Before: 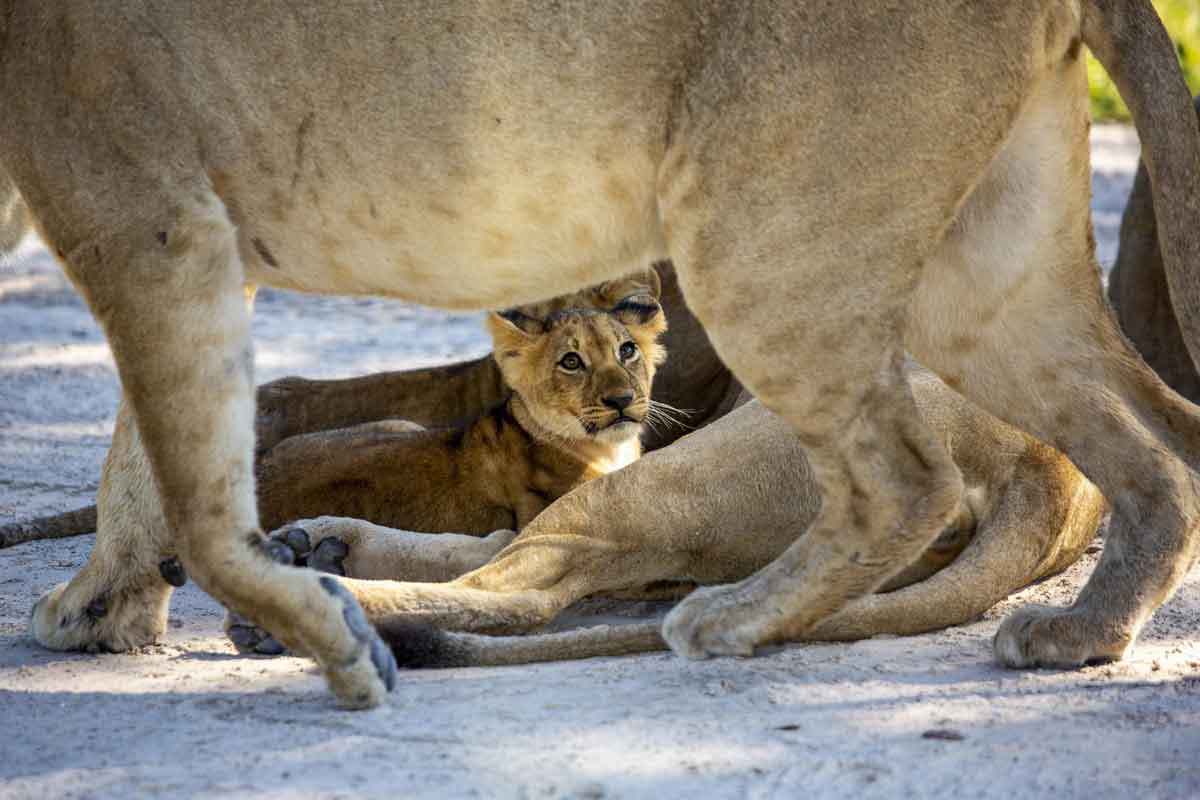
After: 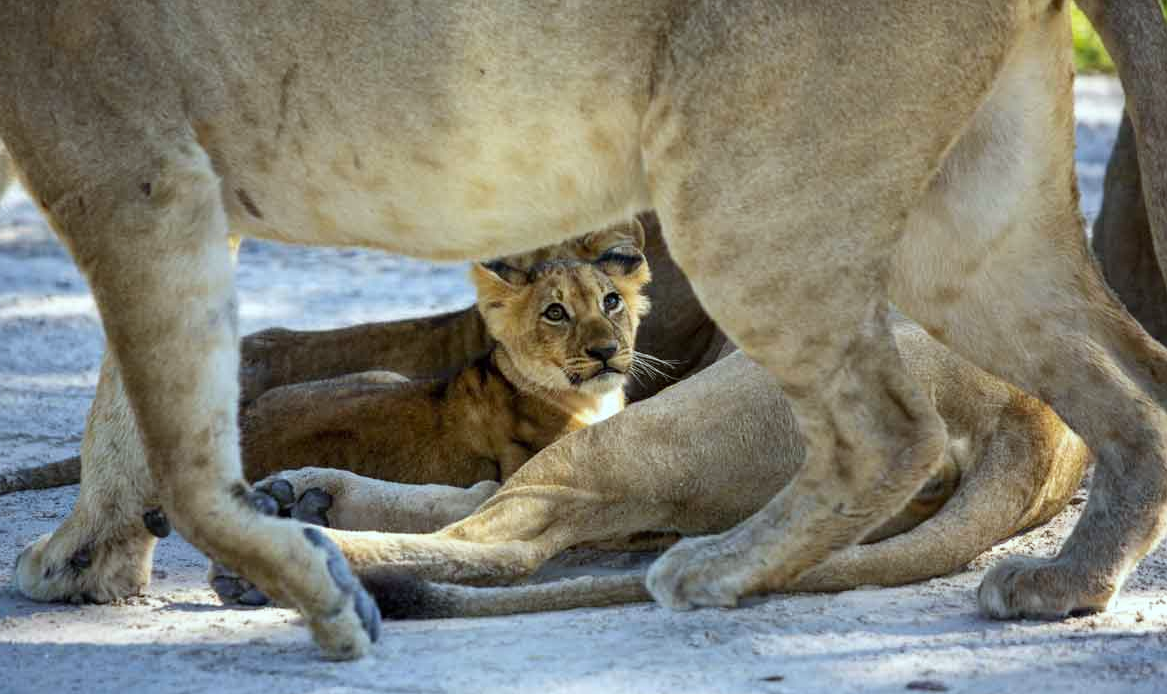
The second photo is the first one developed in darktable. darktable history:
crop: left 1.371%, top 6.137%, right 1.308%, bottom 7.068%
color calibration: illuminant Planckian (black body), adaptation linear Bradford (ICC v4), x 0.365, y 0.367, temperature 4411.71 K
